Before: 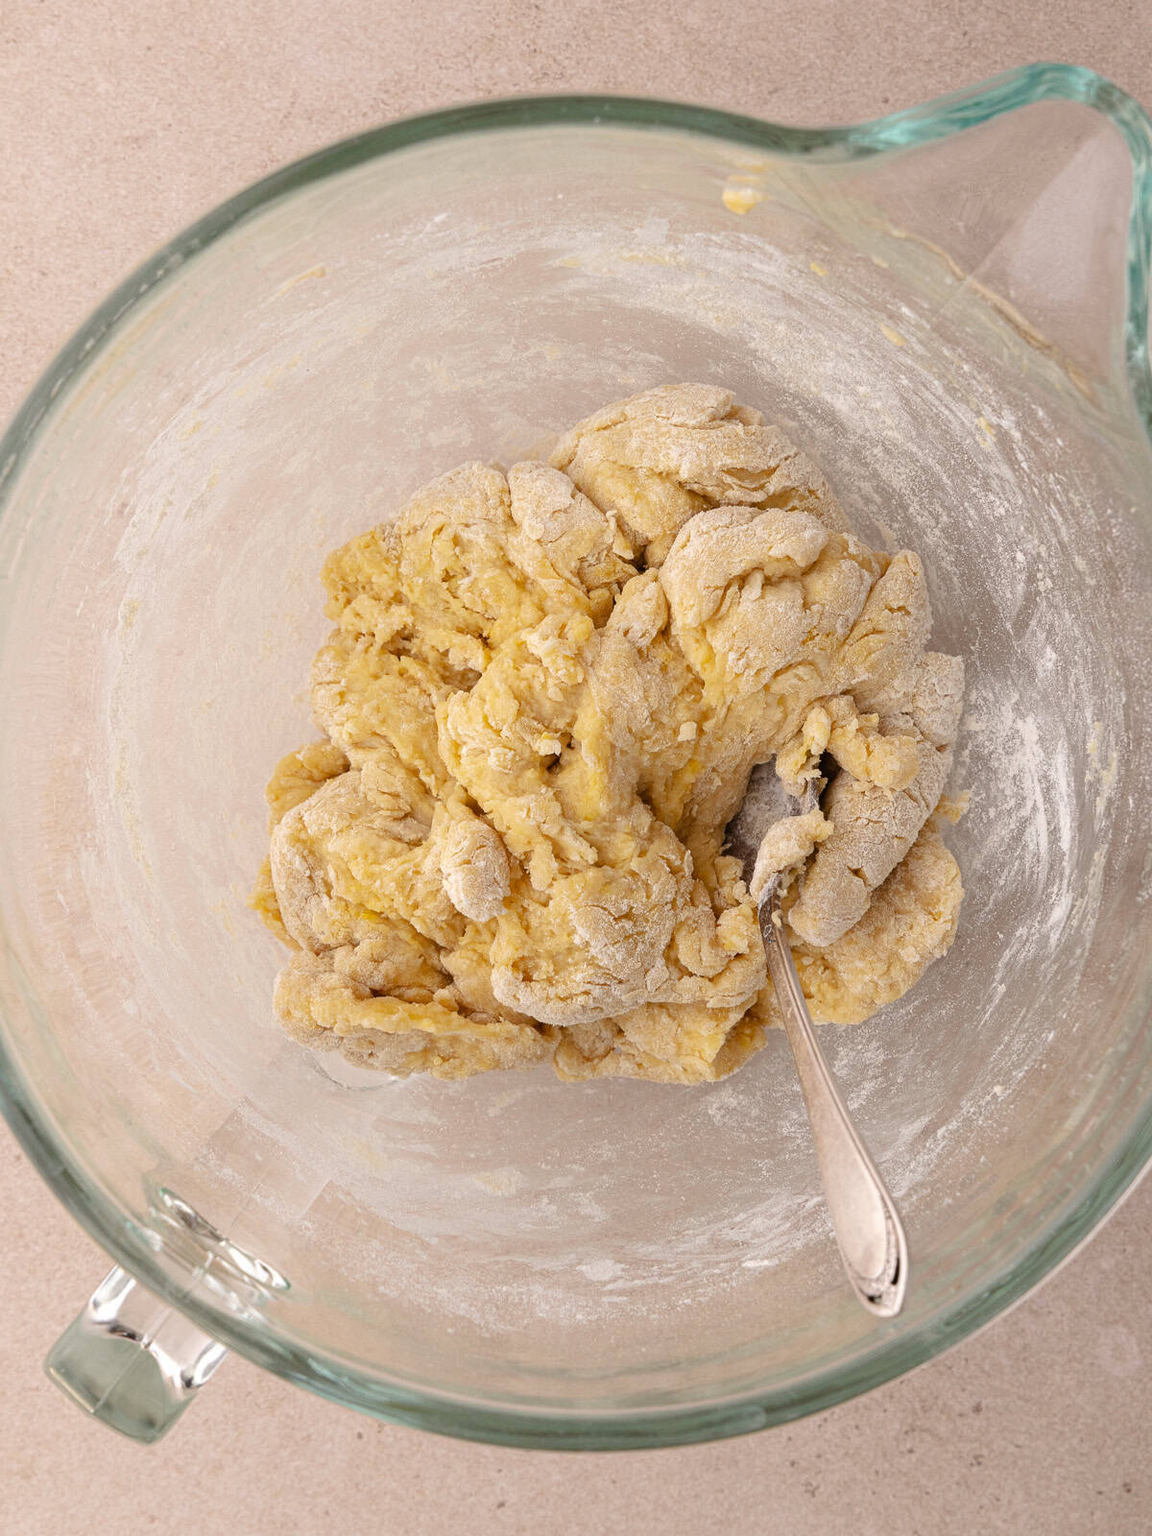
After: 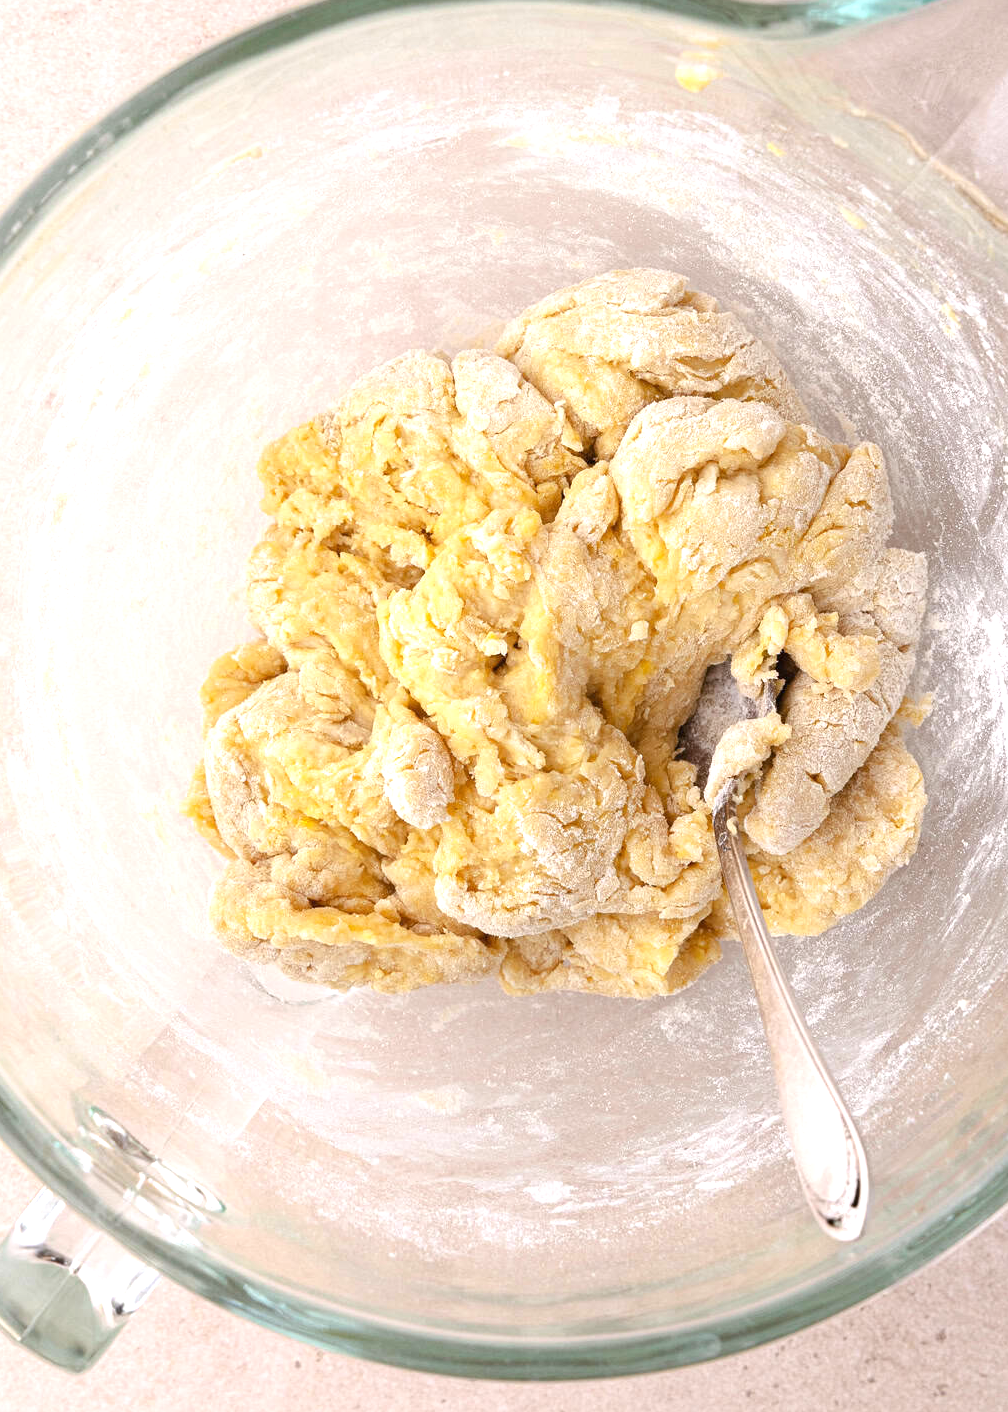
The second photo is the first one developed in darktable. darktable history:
exposure: exposure 0.74 EV, compensate highlight preservation false
crop: left 6.446%, top 8.188%, right 9.538%, bottom 3.548%
white balance: red 0.974, blue 1.044
